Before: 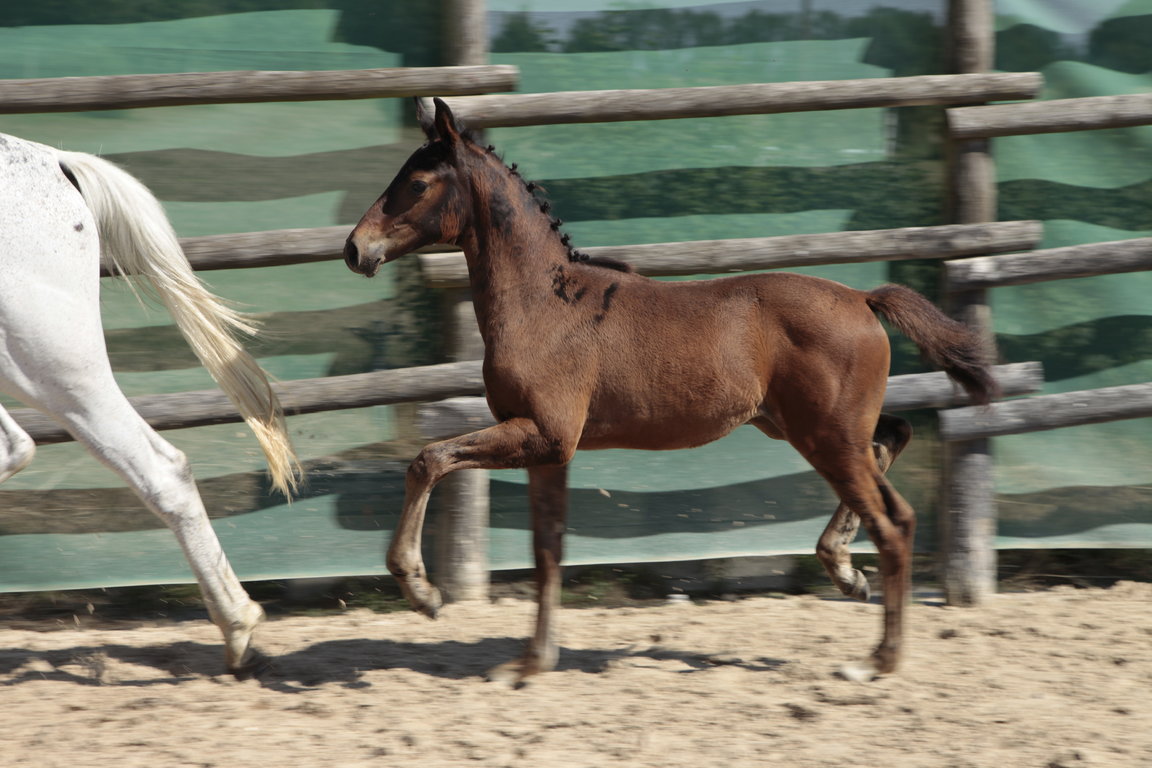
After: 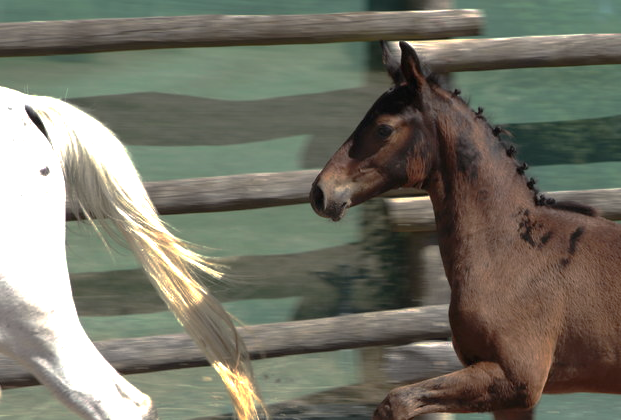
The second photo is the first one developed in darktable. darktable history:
crop and rotate: left 3.023%, top 7.392%, right 43.067%, bottom 37.92%
base curve: curves: ch0 [(0, 0) (0.841, 0.609) (1, 1)], preserve colors none
exposure: exposure 0.651 EV, compensate highlight preservation false
